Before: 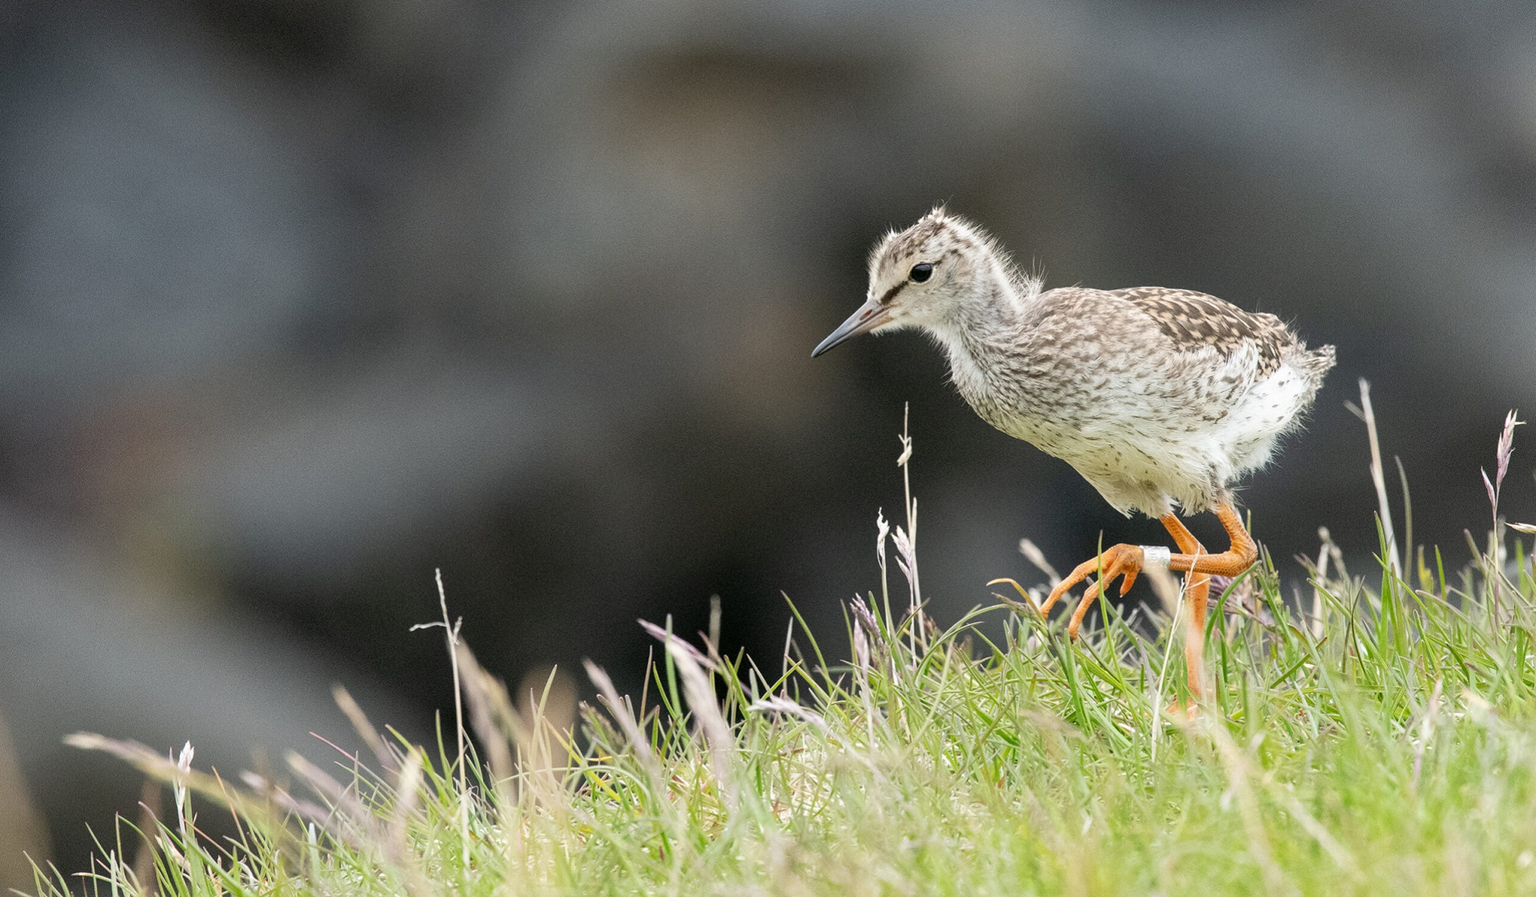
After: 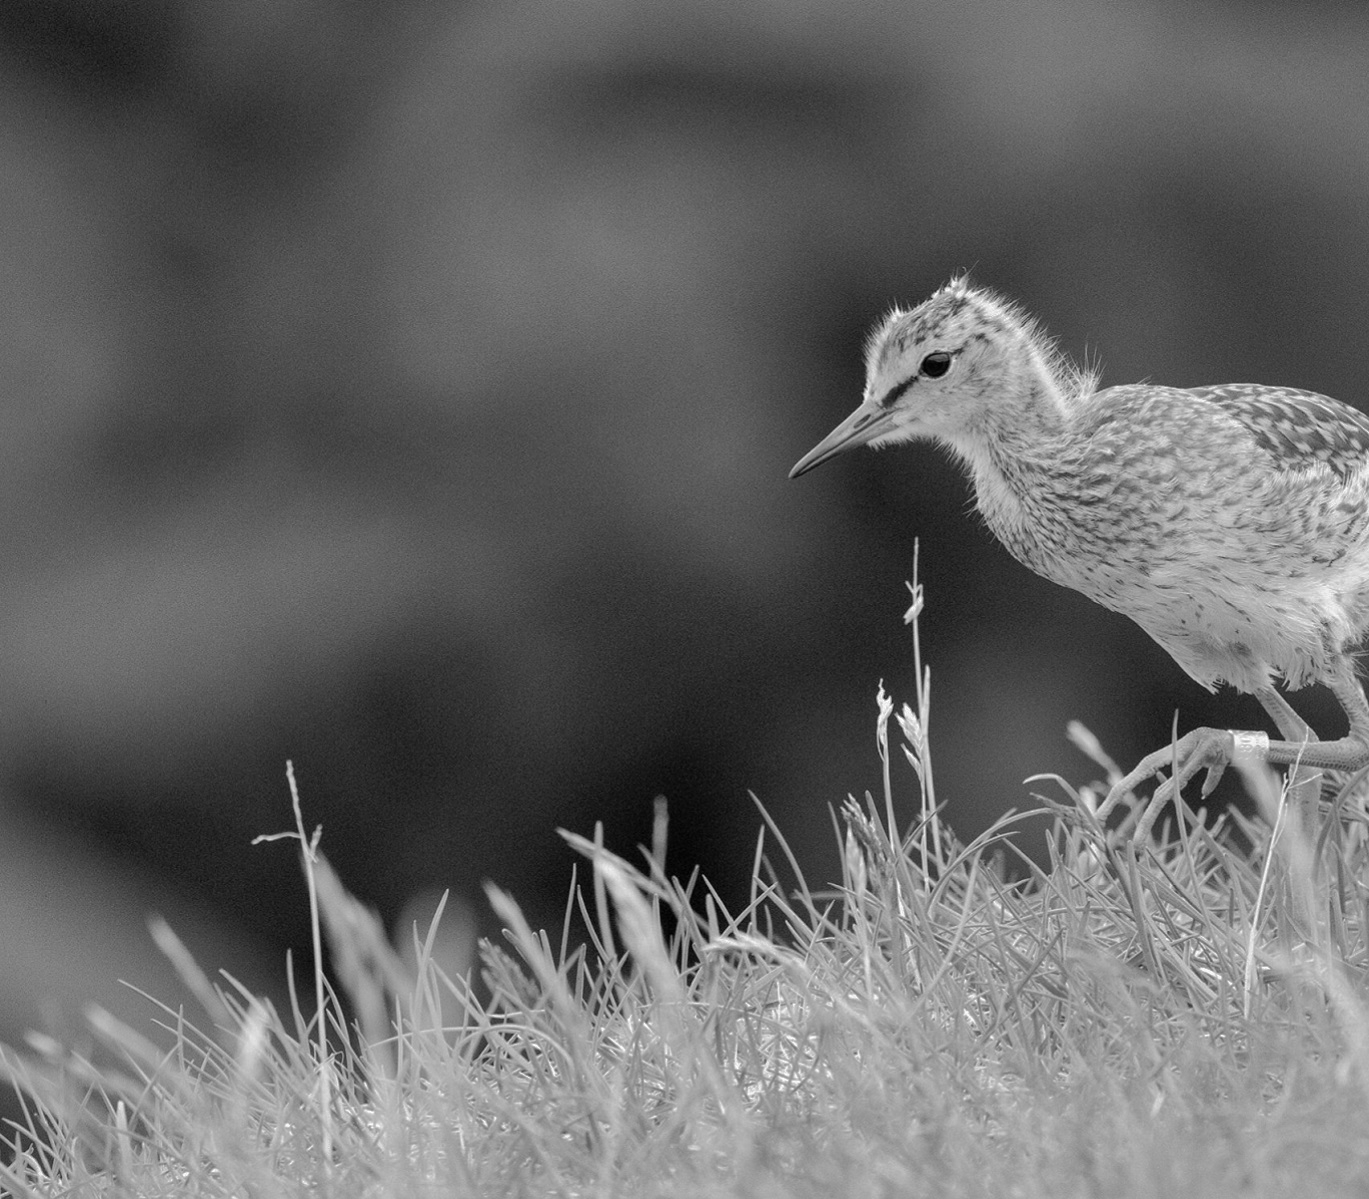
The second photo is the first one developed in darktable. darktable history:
shadows and highlights: shadows 30
monochrome: on, module defaults
crop and rotate: left 14.436%, right 18.898%
rgb curve: curves: ch0 [(0, 0) (0.175, 0.154) (0.785, 0.663) (1, 1)]
